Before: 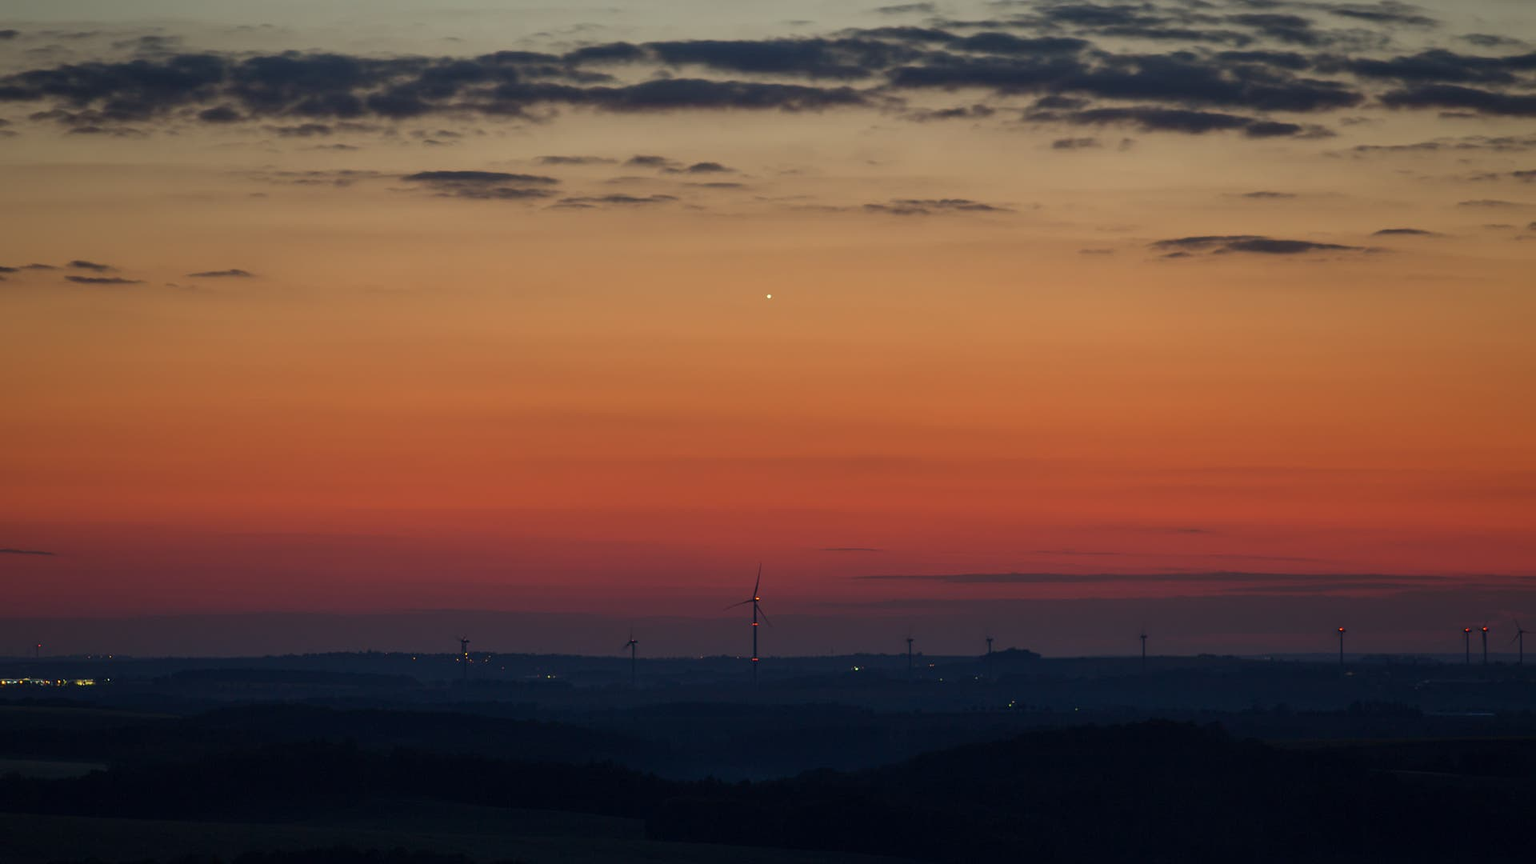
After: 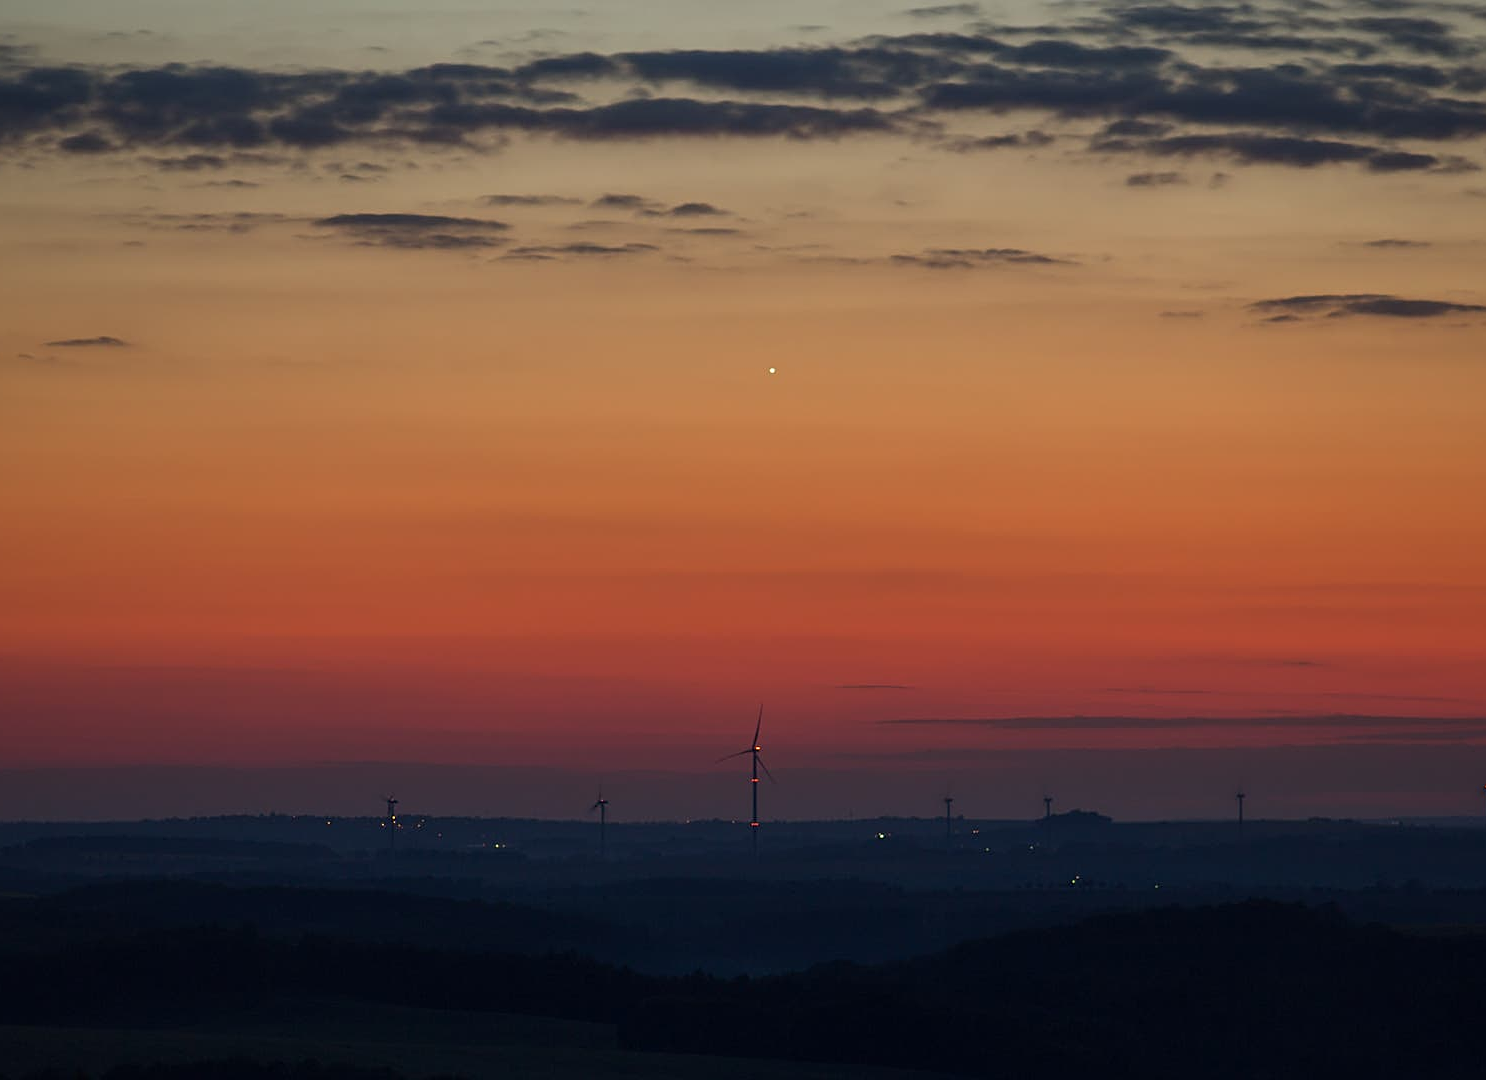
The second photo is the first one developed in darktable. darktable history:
crop: left 9.851%, right 12.746%
sharpen: on, module defaults
exposure: compensate highlight preservation false
